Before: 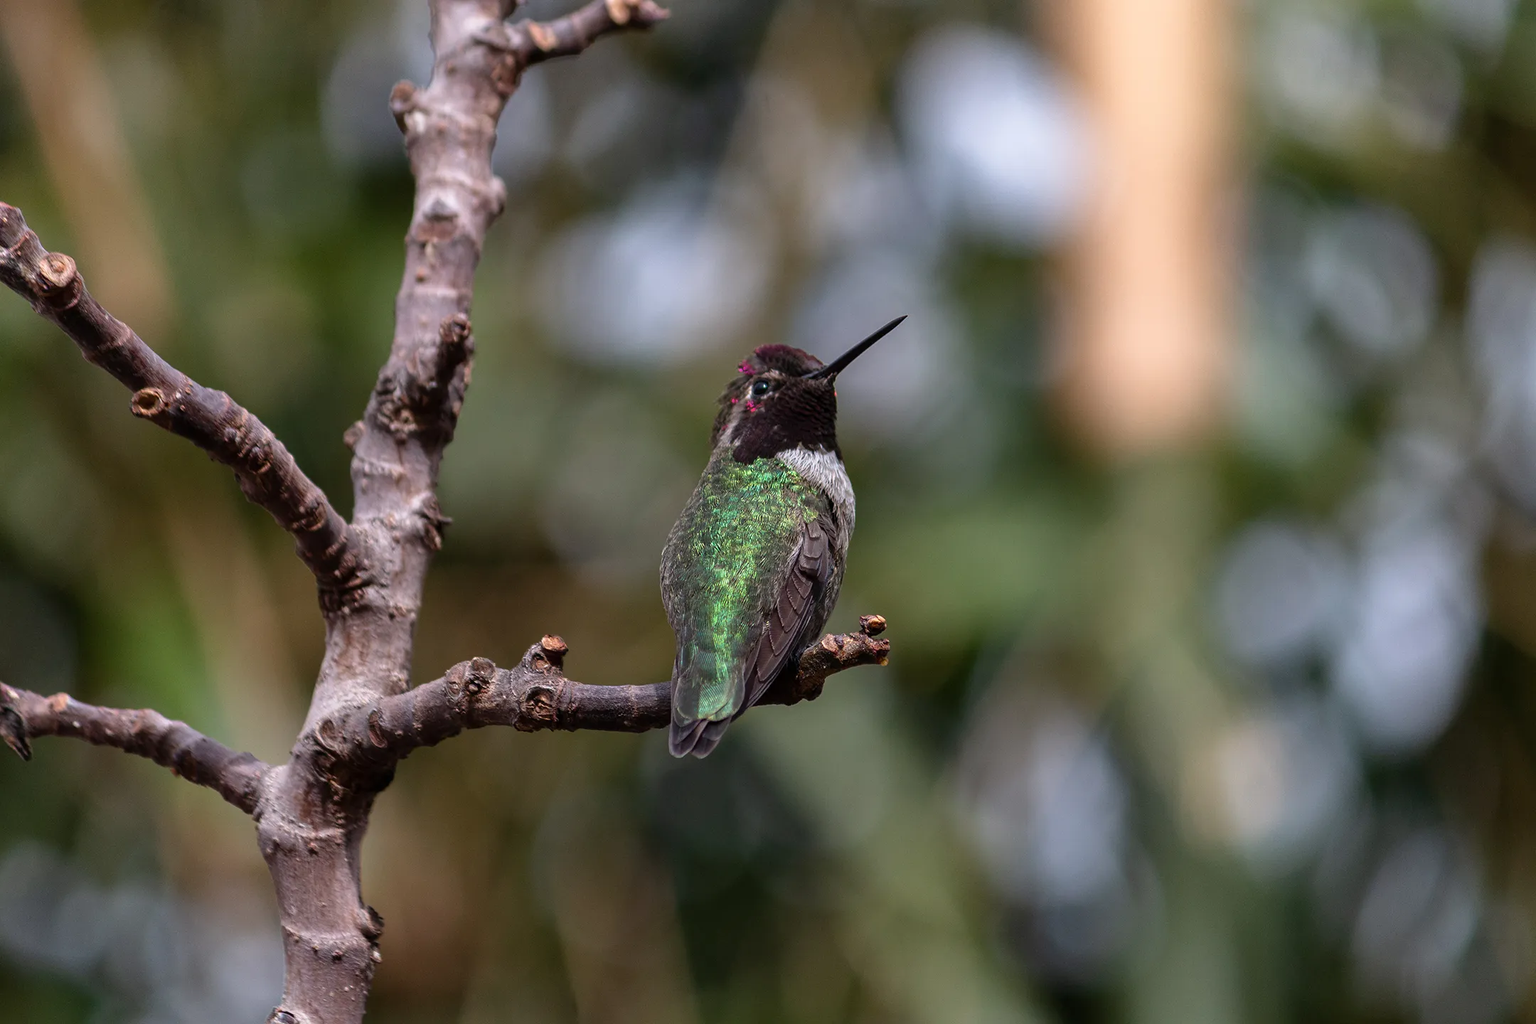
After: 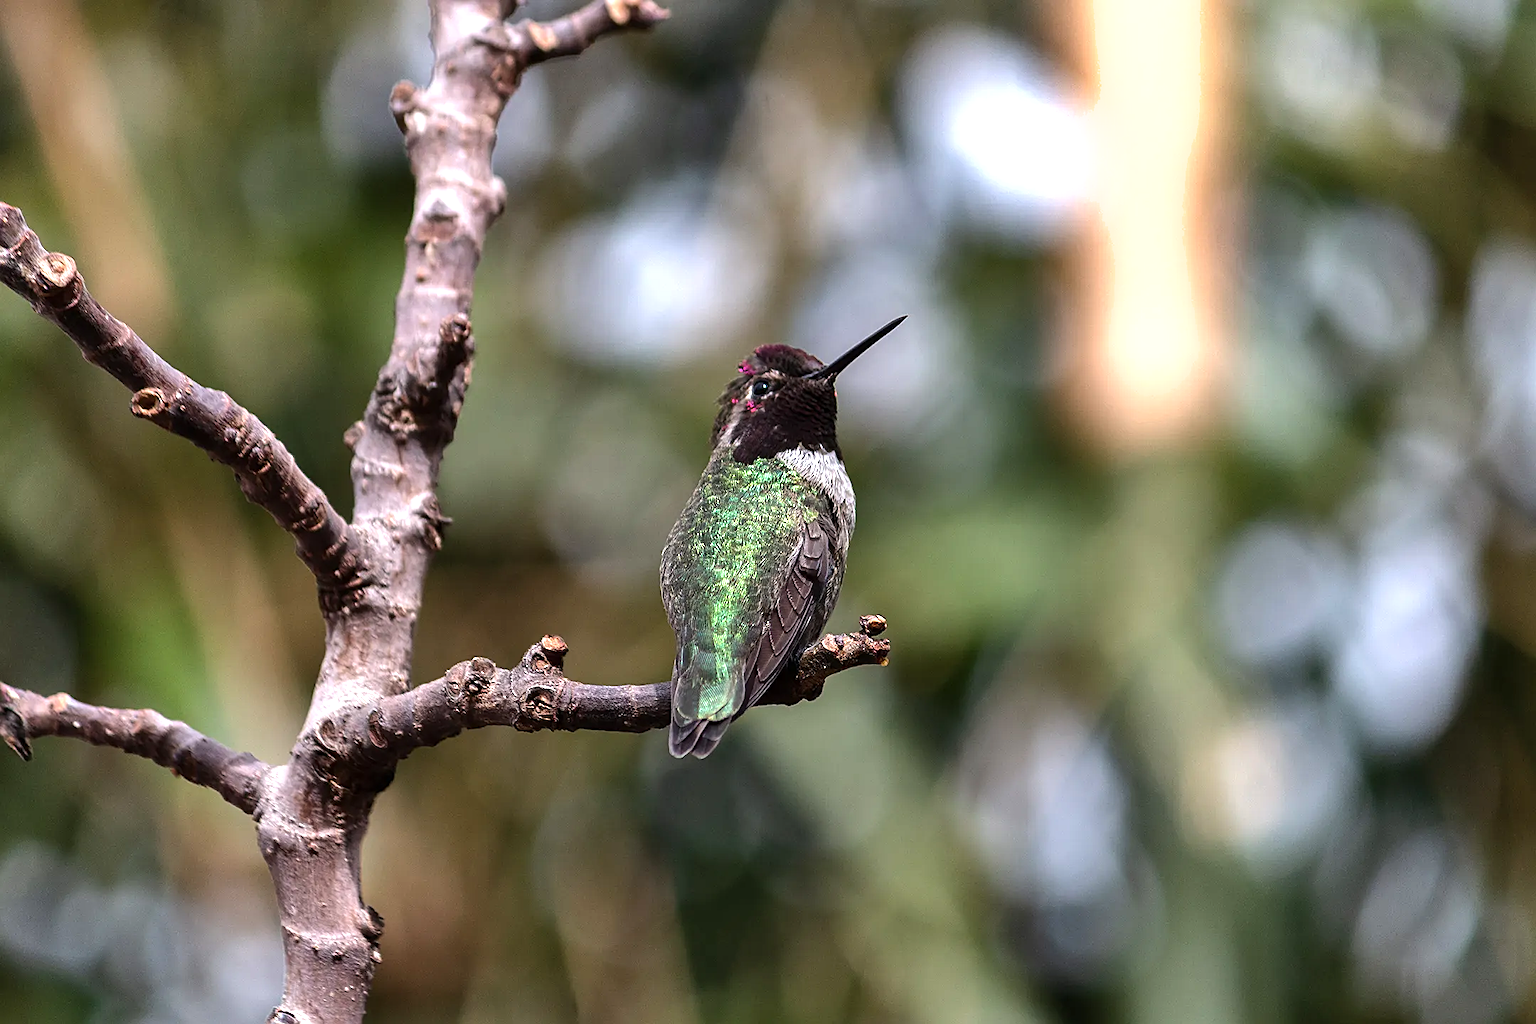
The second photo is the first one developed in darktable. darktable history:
shadows and highlights: soften with gaussian
exposure: exposure 0.564 EV, compensate highlight preservation false
tone equalizer: -8 EV -0.417 EV, -7 EV -0.389 EV, -6 EV -0.333 EV, -5 EV -0.222 EV, -3 EV 0.222 EV, -2 EV 0.333 EV, -1 EV 0.389 EV, +0 EV 0.417 EV, edges refinement/feathering 500, mask exposure compensation -1.57 EV, preserve details no
sharpen: on, module defaults
